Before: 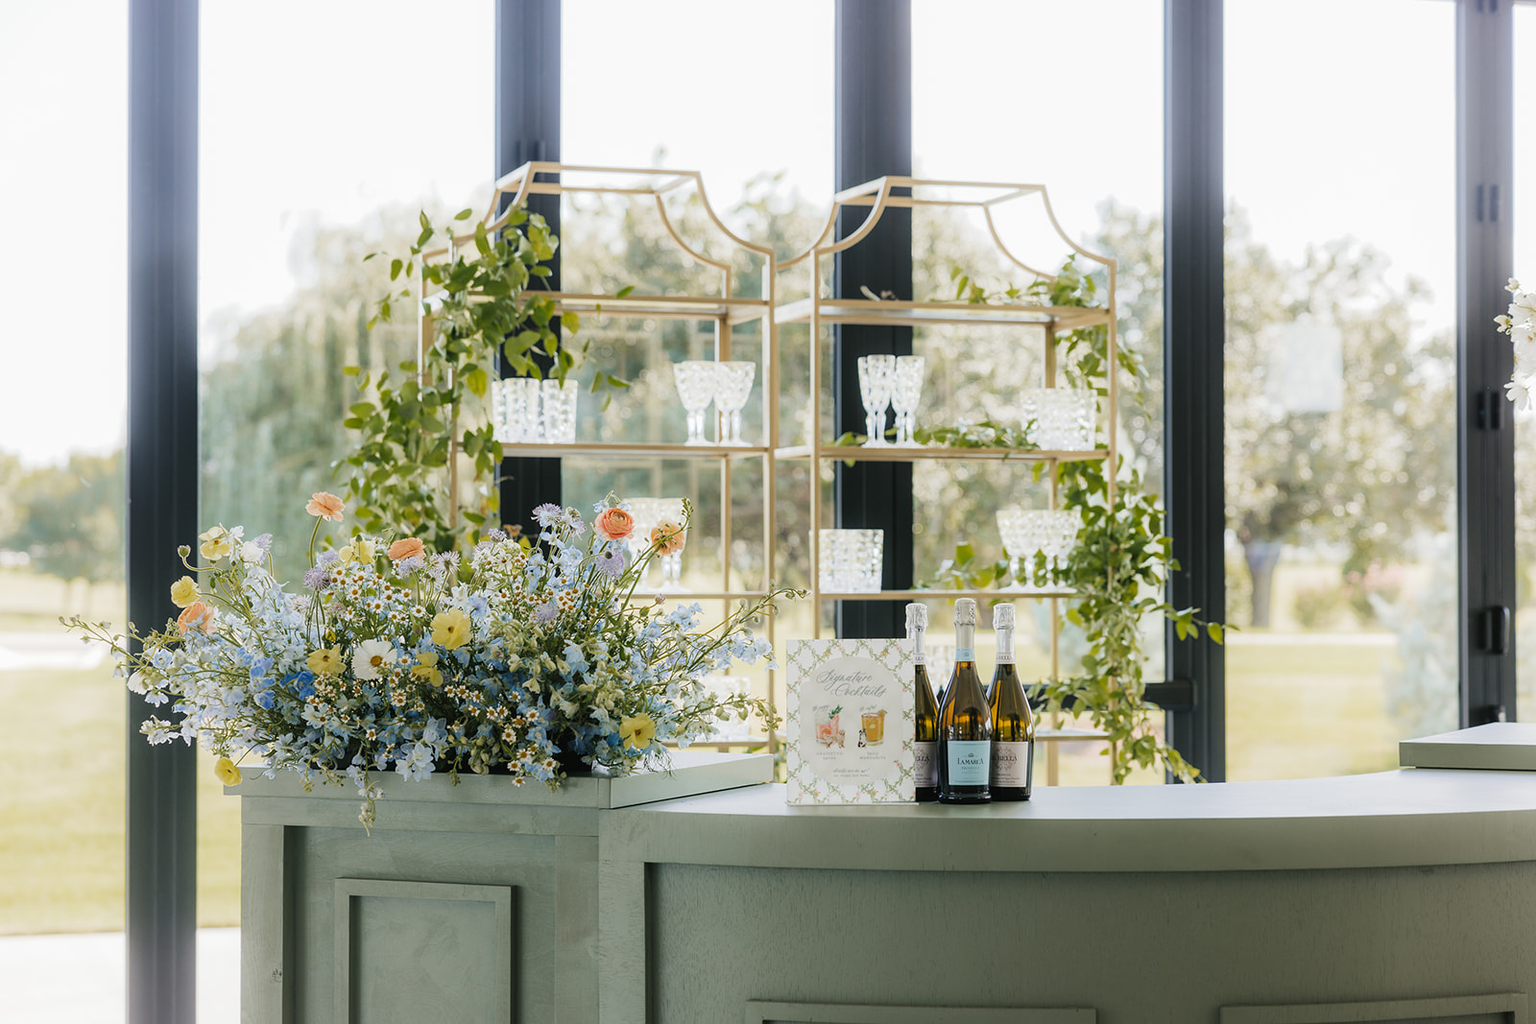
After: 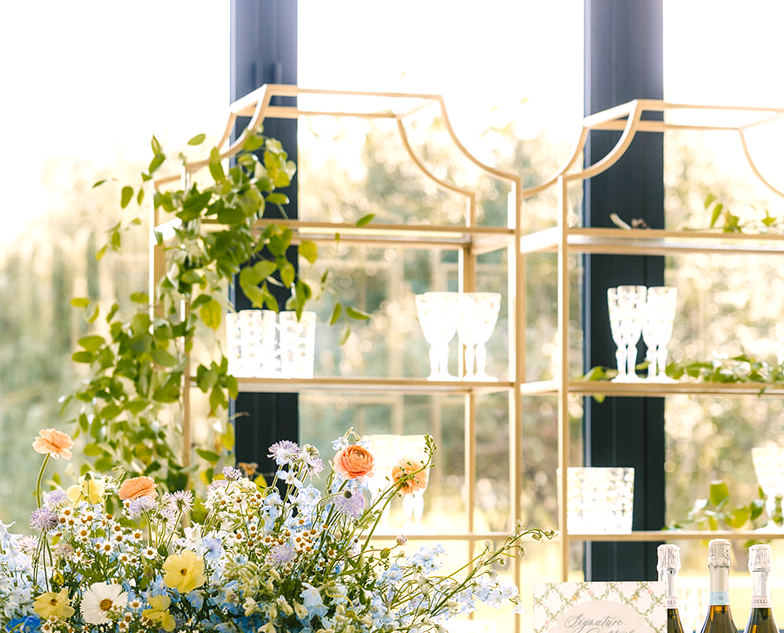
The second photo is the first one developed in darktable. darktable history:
color balance rgb: highlights gain › chroma 2.04%, highlights gain › hue 46.58°, perceptual saturation grading › global saturation 20%, perceptual saturation grading › highlights -25.194%, perceptual saturation grading › shadows 25.717%, global vibrance 20%
exposure: exposure 0.586 EV, compensate highlight preservation false
crop: left 17.914%, top 7.902%, right 33.049%, bottom 32.7%
